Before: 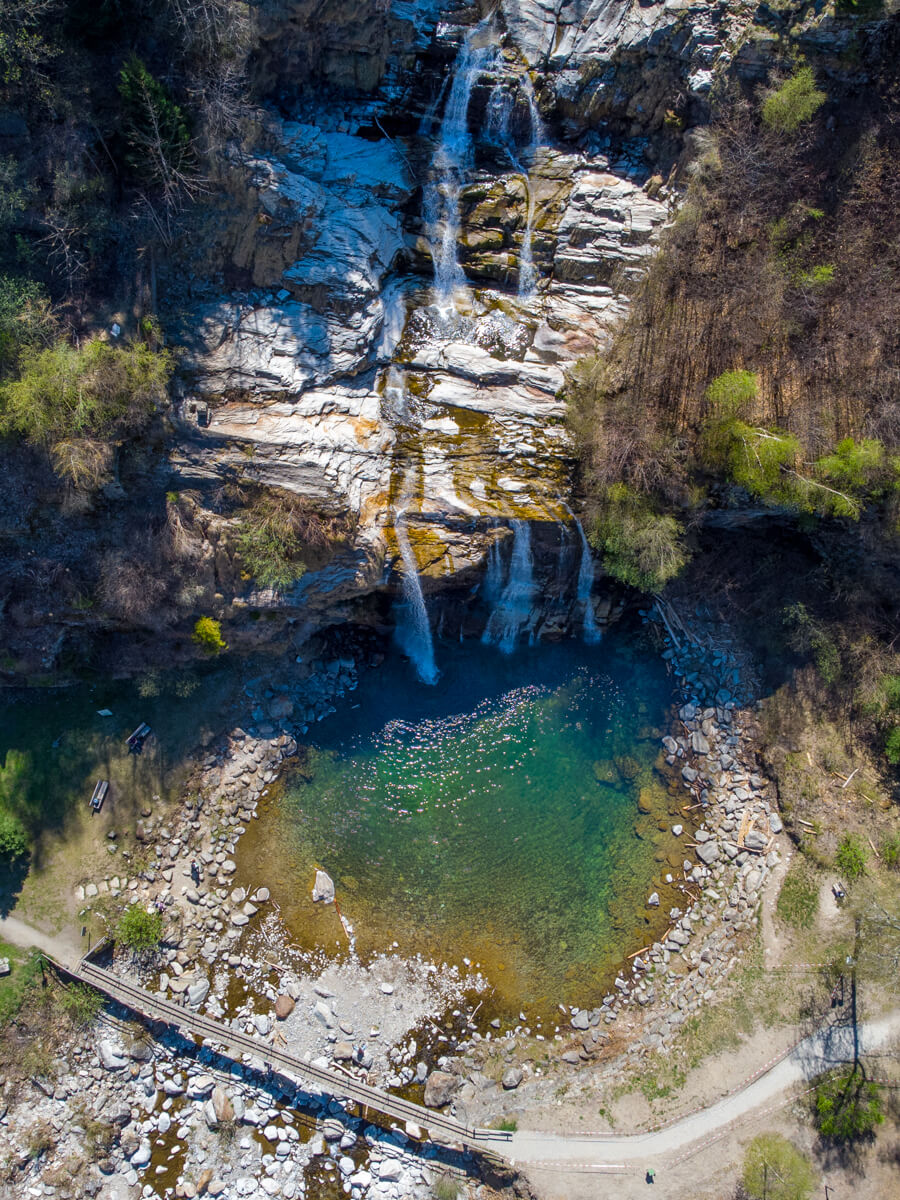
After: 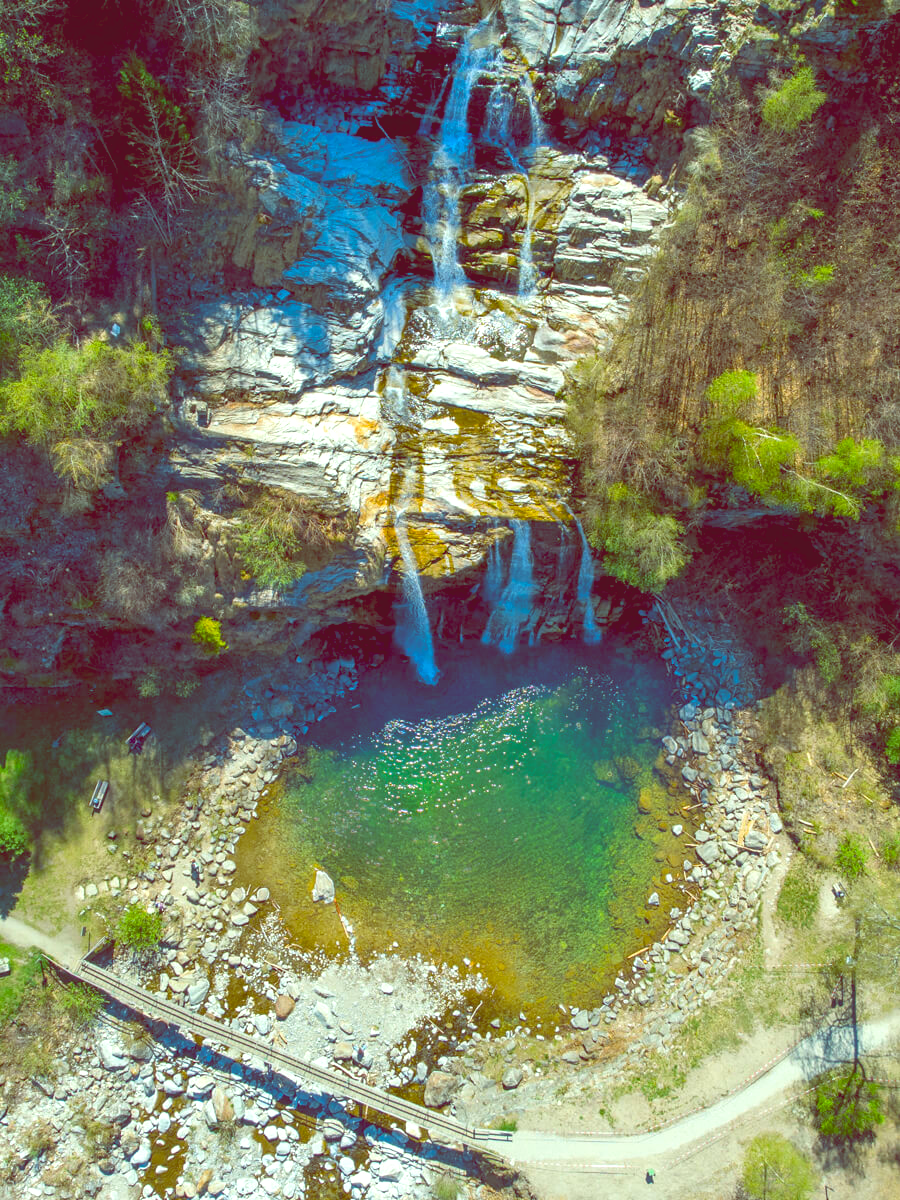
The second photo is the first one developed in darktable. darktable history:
contrast brightness saturation: contrast -0.28
color balance: lift [1, 1.015, 0.987, 0.985], gamma [1, 0.959, 1.042, 0.958], gain [0.927, 0.938, 1.072, 0.928], contrast 1.5%
exposure: exposure 1.15 EV, compensate highlight preservation false
